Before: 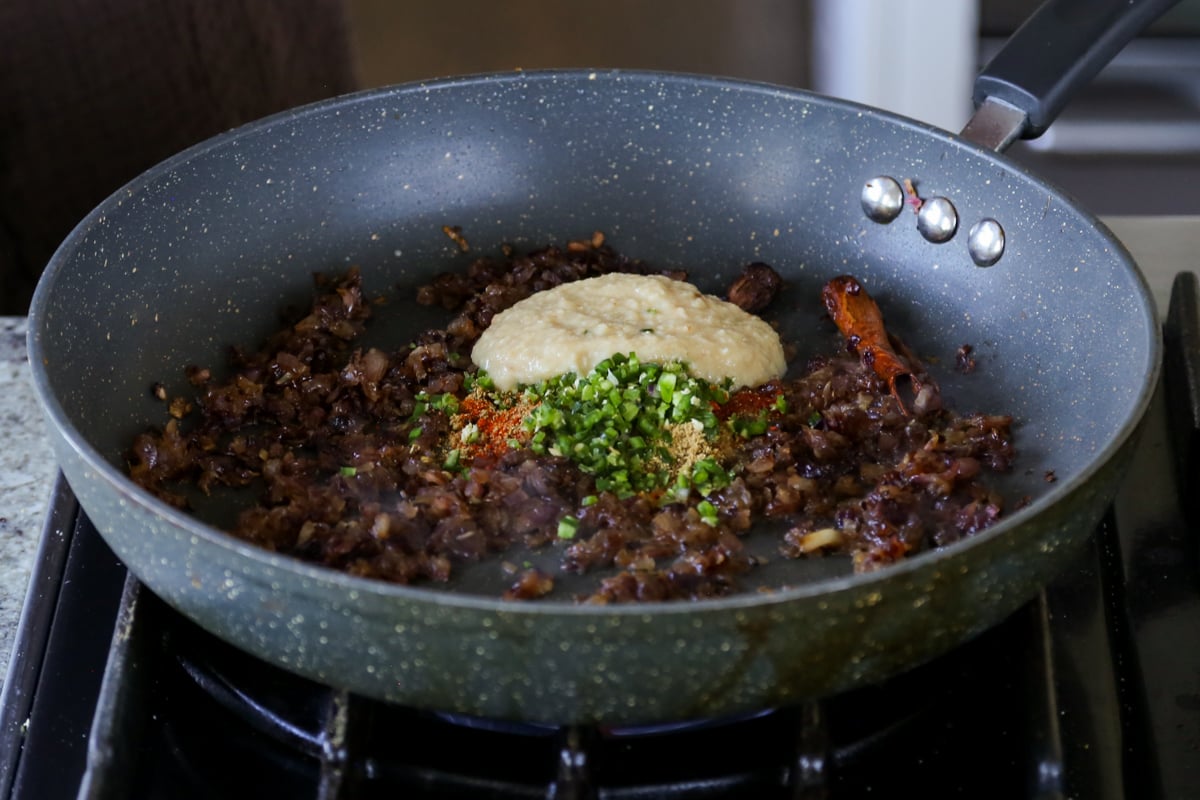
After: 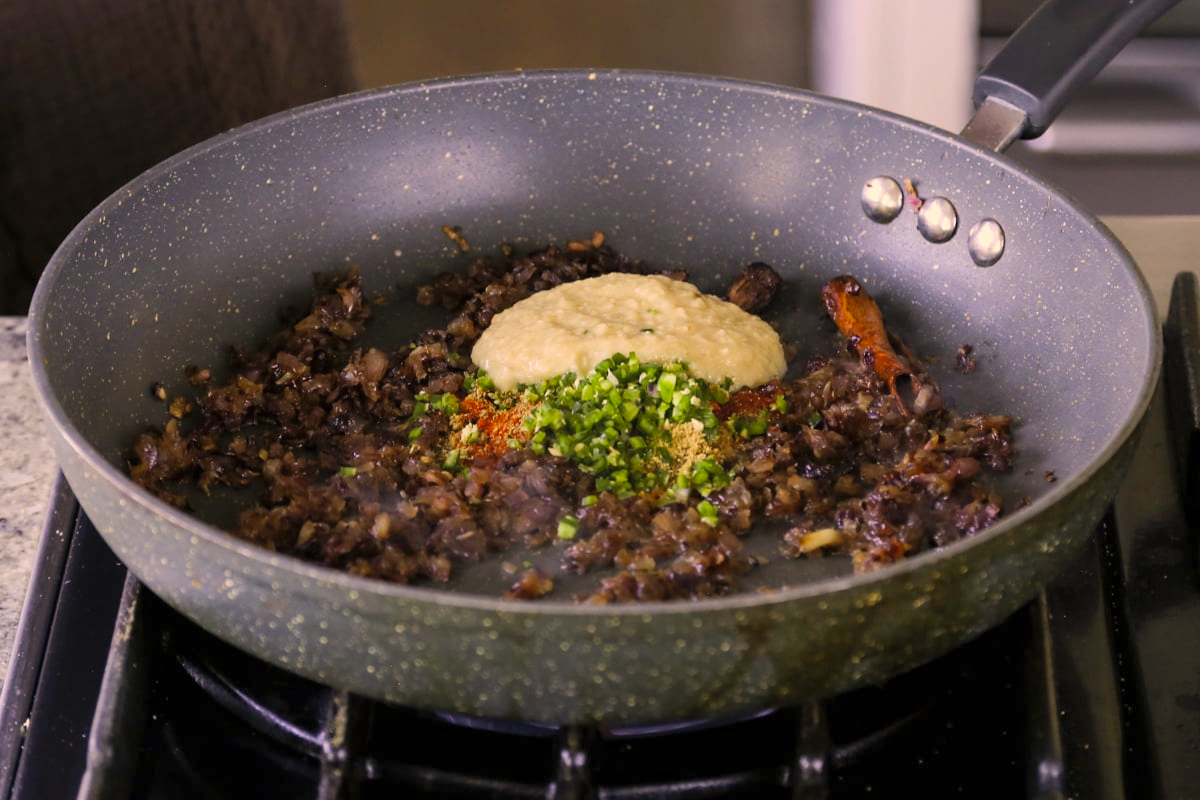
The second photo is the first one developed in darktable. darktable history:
contrast brightness saturation: brightness 0.13
color correction: highlights a* 15, highlights b* 31.55
white balance: red 0.954, blue 1.079
